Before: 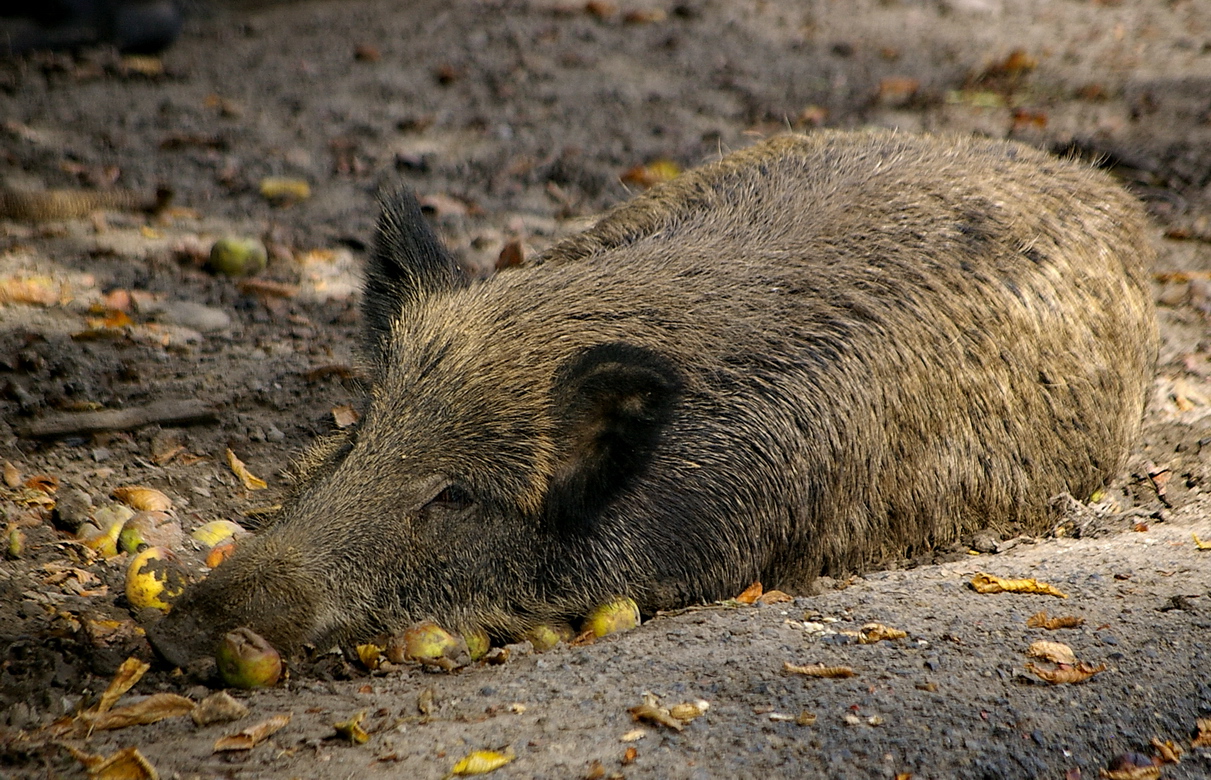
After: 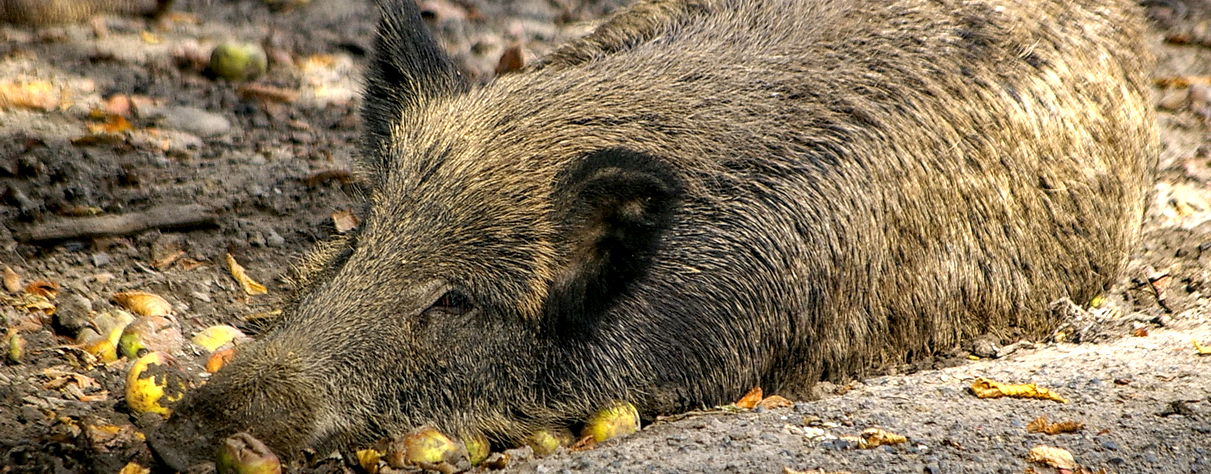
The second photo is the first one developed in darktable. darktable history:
exposure: exposure 0.64 EV, compensate highlight preservation false
shadows and highlights: shadows 31.83, highlights -32.53, soften with gaussian
local contrast: on, module defaults
crop and rotate: top 25.064%, bottom 14.059%
